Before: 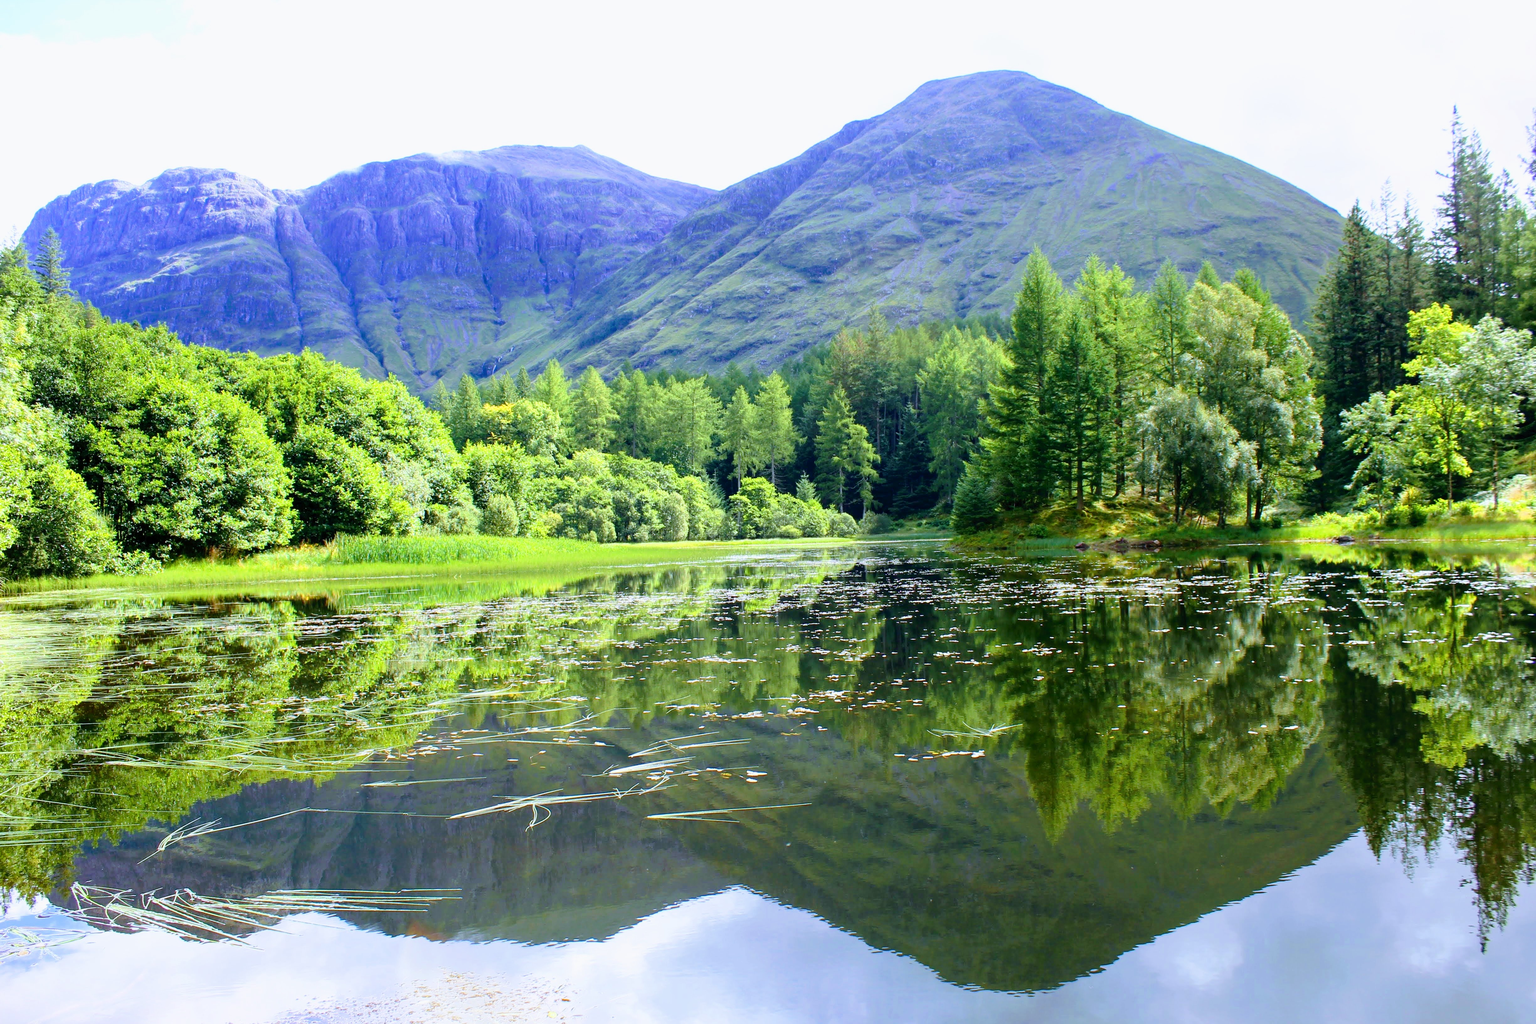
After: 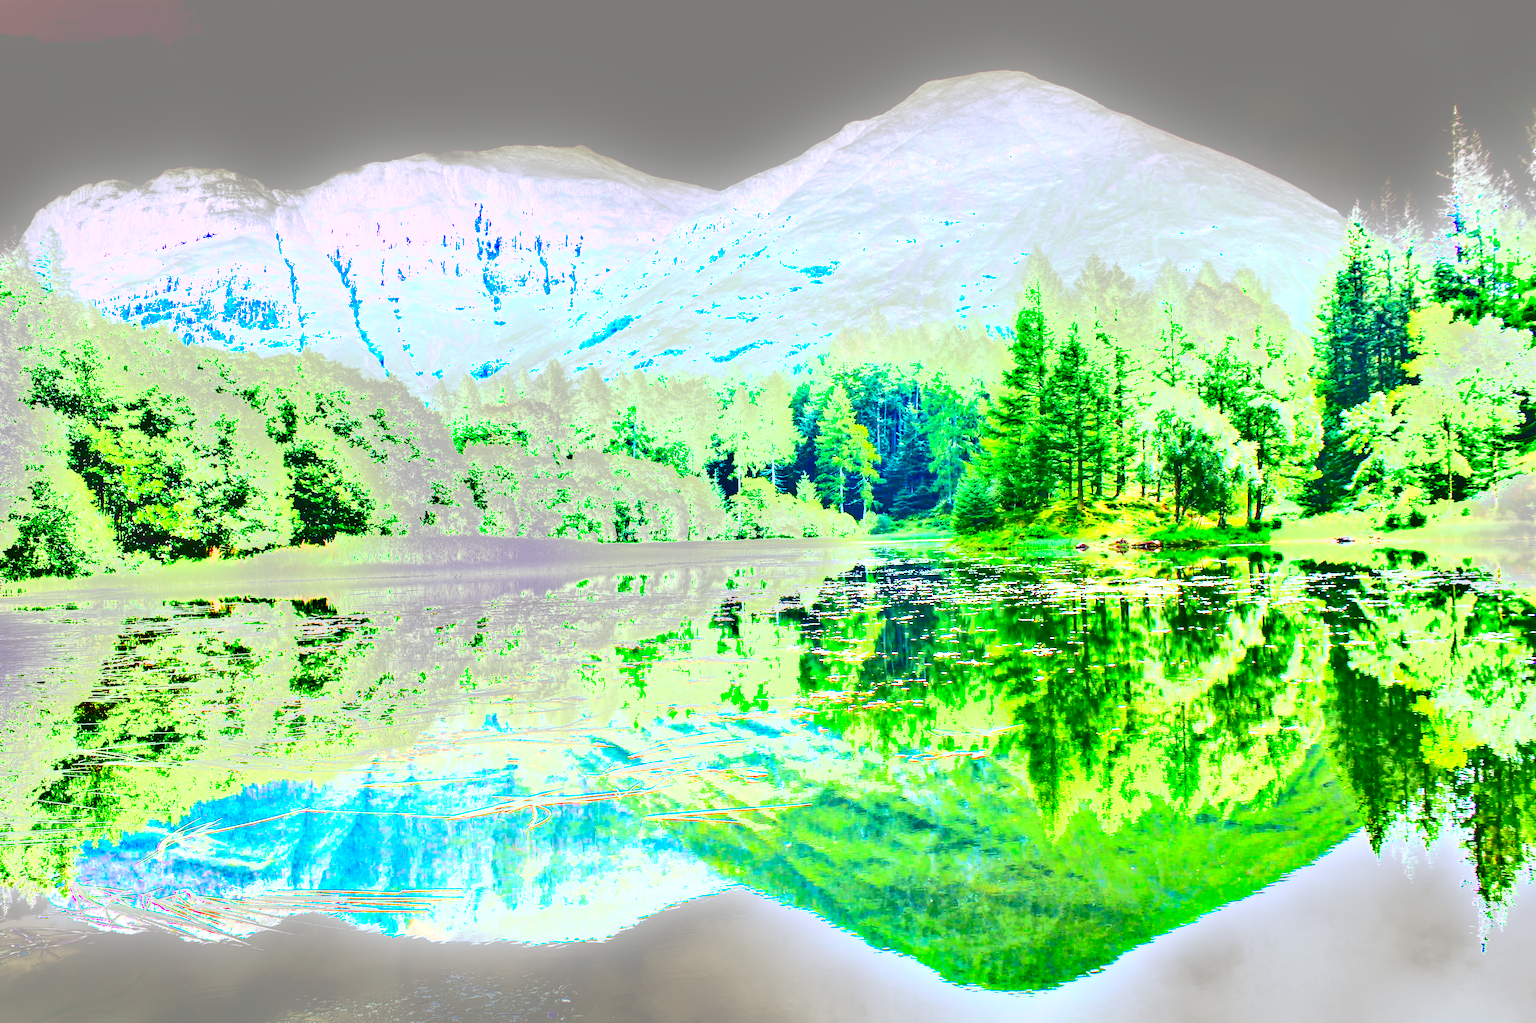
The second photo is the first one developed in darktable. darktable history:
shadows and highlights: low approximation 0.01, soften with gaussian
tone curve: curves: ch0 [(0, 0.013) (0.054, 0.018) (0.205, 0.191) (0.289, 0.292) (0.39, 0.424) (0.493, 0.551) (0.647, 0.752) (0.796, 0.887) (1, 0.998)]; ch1 [(0, 0) (0.371, 0.339) (0.477, 0.452) (0.494, 0.495) (0.501, 0.501) (0.51, 0.516) (0.54, 0.557) (0.572, 0.605) (0.625, 0.687) (0.774, 0.841) (1, 1)]; ch2 [(0, 0) (0.32, 0.281) (0.403, 0.399) (0.441, 0.428) (0.47, 0.469) (0.498, 0.496) (0.524, 0.543) (0.551, 0.579) (0.633, 0.665) (0.7, 0.711) (1, 1)], color space Lab, independent channels, preserve colors none
color correction: highlights b* -0.025, saturation 1.35
exposure: exposure 2.993 EV, compensate exposure bias true, compensate highlight preservation false
local contrast: on, module defaults
